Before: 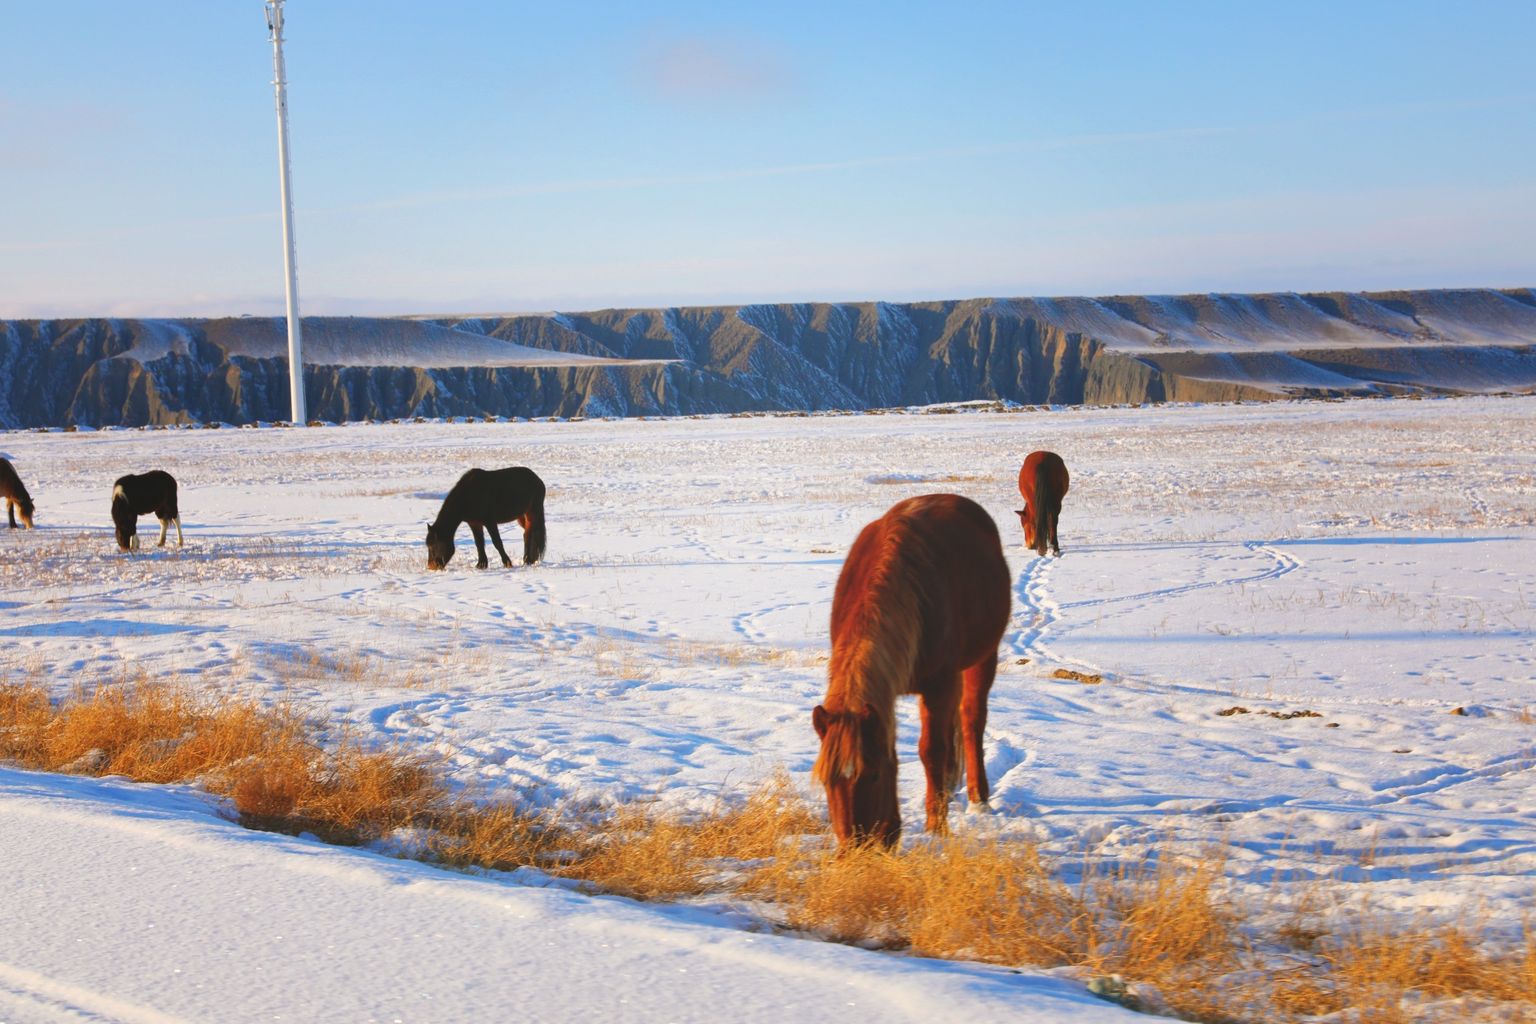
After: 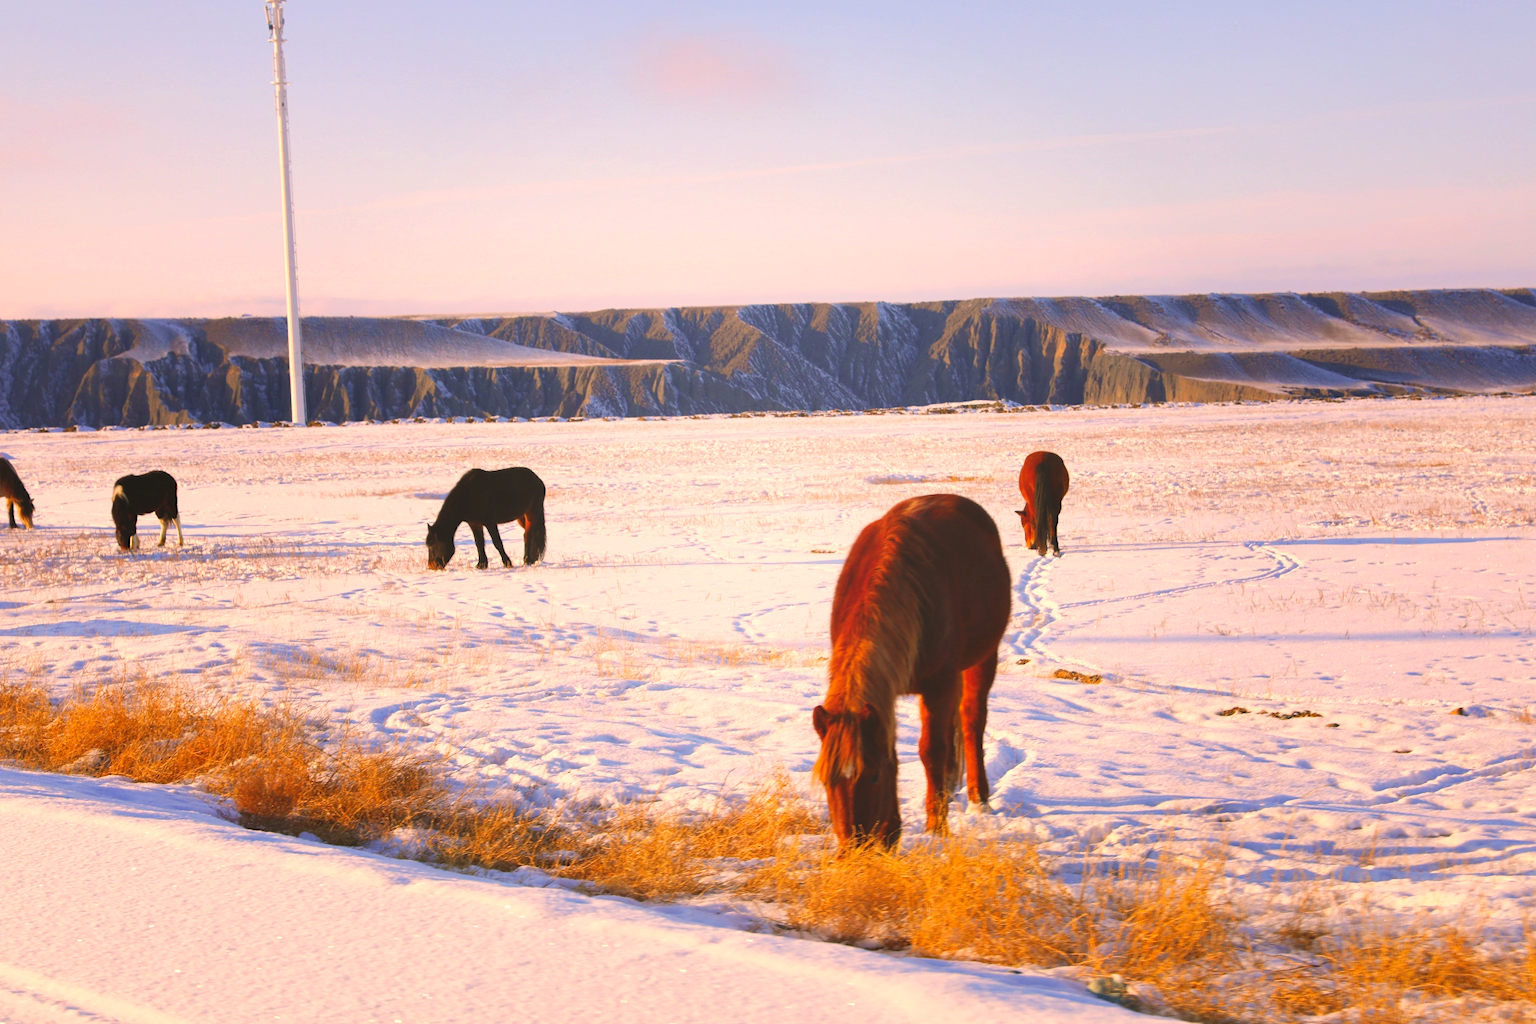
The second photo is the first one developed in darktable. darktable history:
exposure: black level correction 0.001, exposure 0.297 EV, compensate highlight preservation false
color correction: highlights a* 17.48, highlights b* 18.54
